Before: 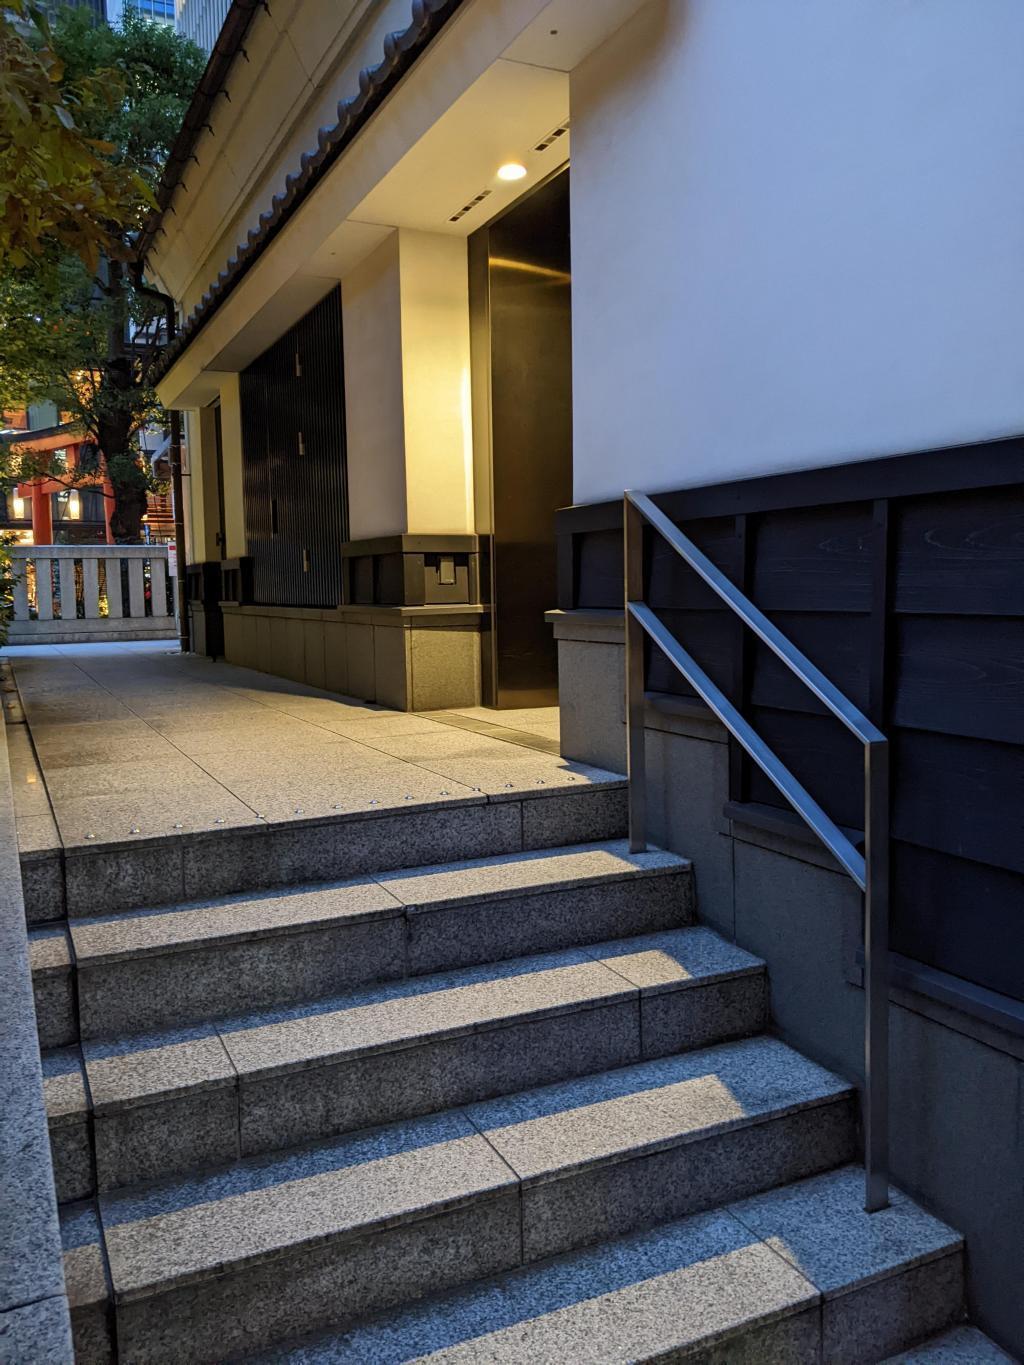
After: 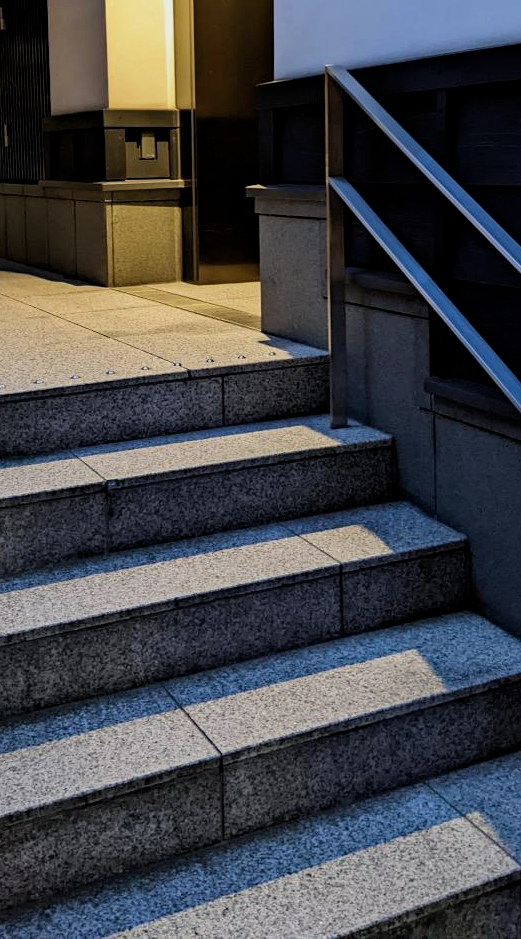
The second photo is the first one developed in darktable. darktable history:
filmic rgb: middle gray luminance 9.31%, black relative exposure -10.6 EV, white relative exposure 3.45 EV, threshold 6 EV, target black luminance 0%, hardness 5.97, latitude 59.48%, contrast 1.093, highlights saturation mix 4.13%, shadows ↔ highlights balance 29.58%, enable highlight reconstruction true
haze removal: compatibility mode true, adaptive false
crop and rotate: left 29.28%, top 31.14%, right 19.827%
